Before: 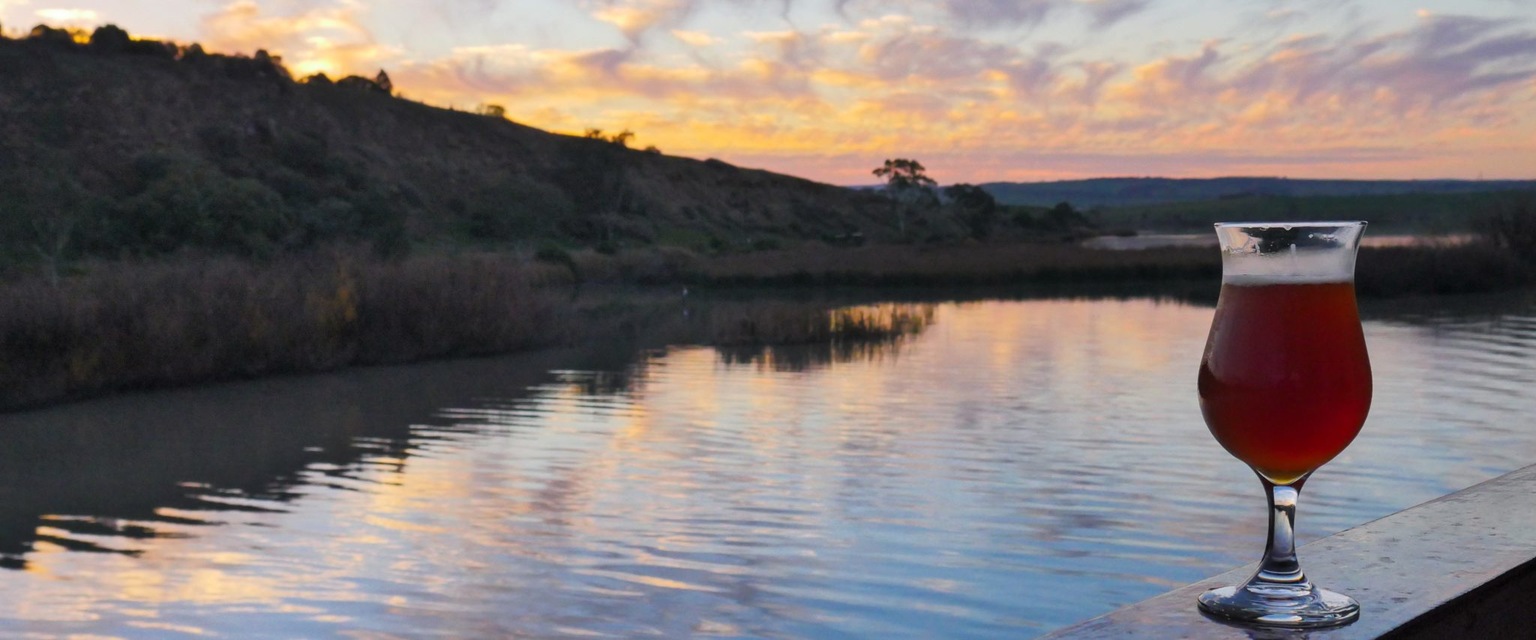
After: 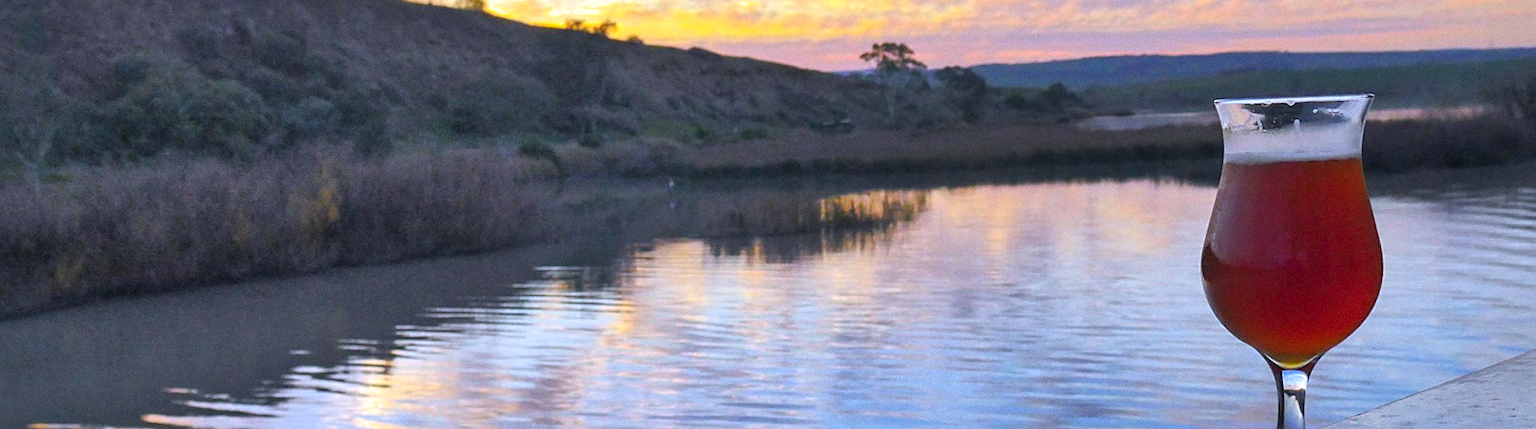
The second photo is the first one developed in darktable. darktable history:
shadows and highlights: on, module defaults
rotate and perspective: rotation -1.32°, lens shift (horizontal) -0.031, crop left 0.015, crop right 0.985, crop top 0.047, crop bottom 0.982
crop: top 16.727%, bottom 16.727%
grain: coarseness 0.09 ISO
white balance: red 0.948, green 1.02, blue 1.176
exposure: black level correction 0, exposure 0.5 EV, compensate exposure bias true, compensate highlight preservation false
sharpen: on, module defaults
